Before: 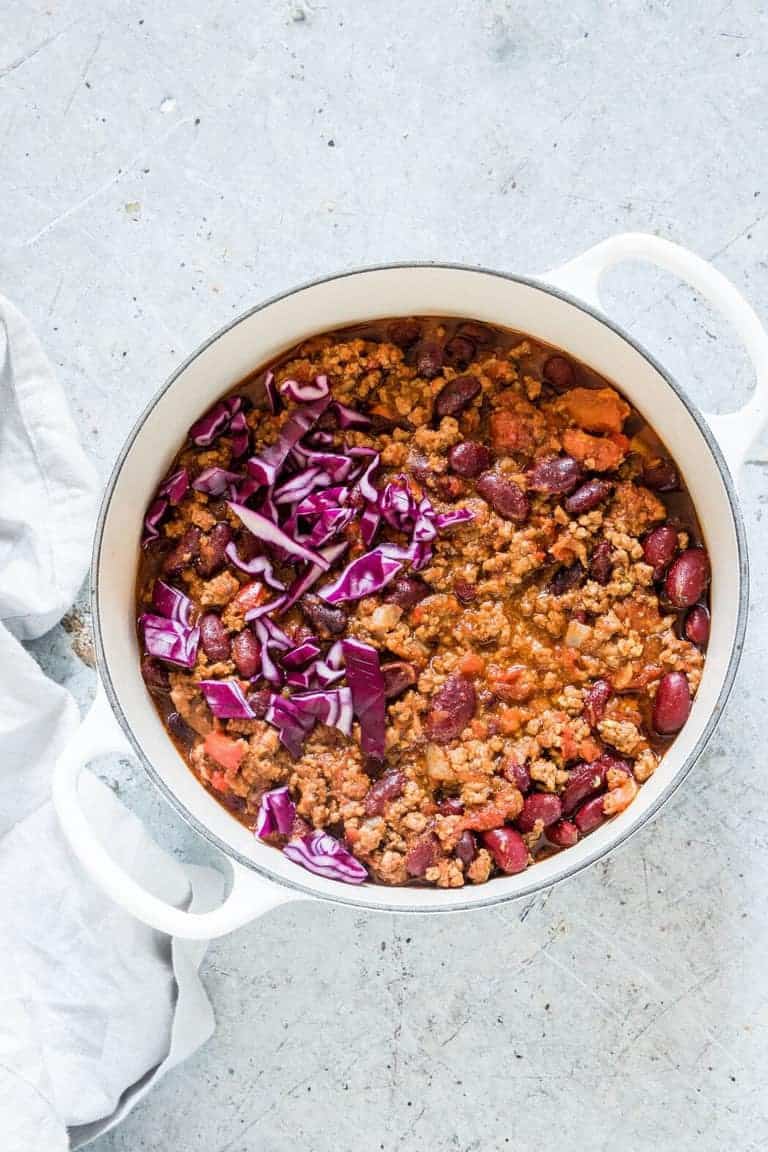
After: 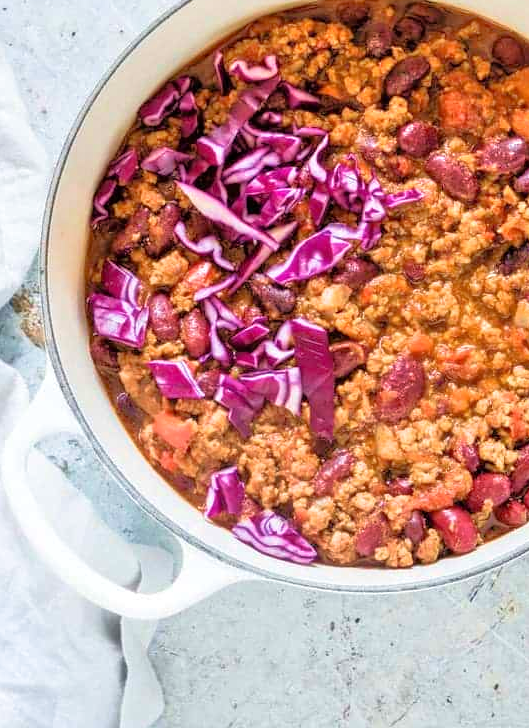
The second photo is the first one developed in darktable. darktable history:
tone equalizer: -7 EV 0.154 EV, -6 EV 0.593 EV, -5 EV 1.18 EV, -4 EV 1.32 EV, -3 EV 1.14 EV, -2 EV 0.6 EV, -1 EV 0.166 EV, mask exposure compensation -0.487 EV
crop: left 6.677%, top 27.803%, right 24.392%, bottom 8.963%
velvia: strength 45.18%
